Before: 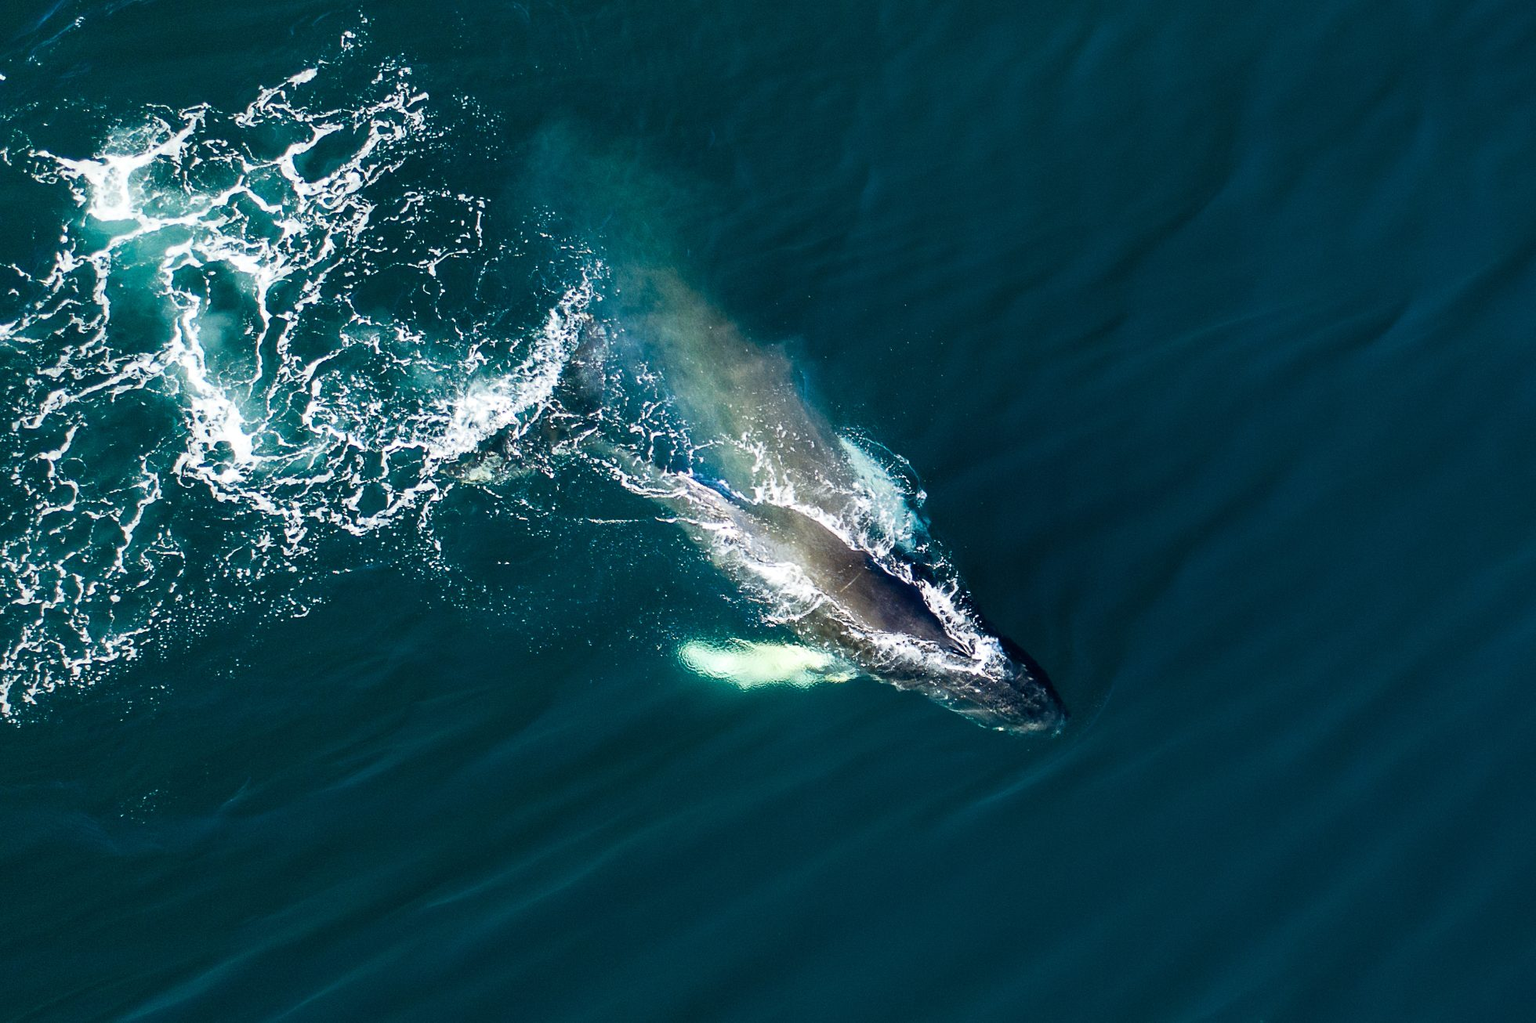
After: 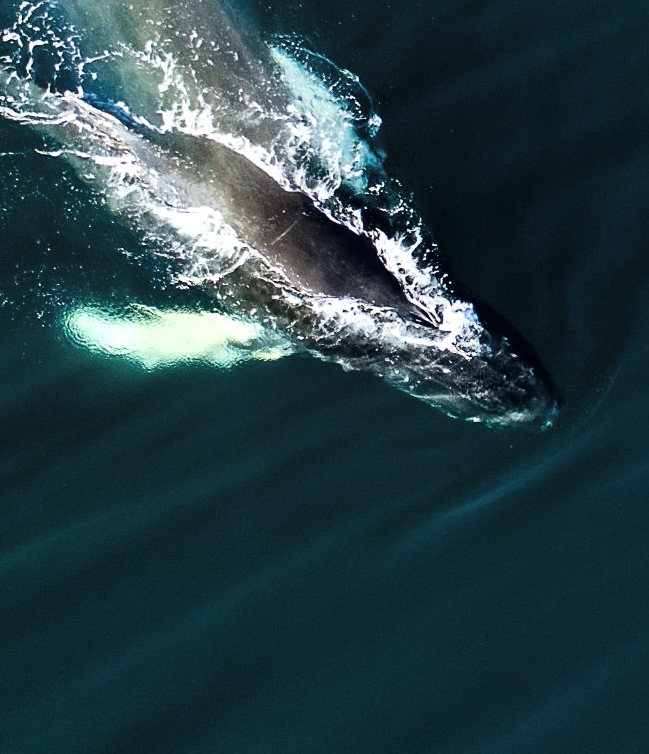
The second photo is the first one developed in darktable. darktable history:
crop: left 40.878%, top 39.176%, right 25.993%, bottom 3.081%
shadows and highlights: low approximation 0.01, soften with gaussian
exposure: exposure 0.197 EV, compensate highlight preservation false
tone curve: curves: ch0 [(0, 0) (0.153, 0.056) (1, 1)], color space Lab, linked channels, preserve colors none
